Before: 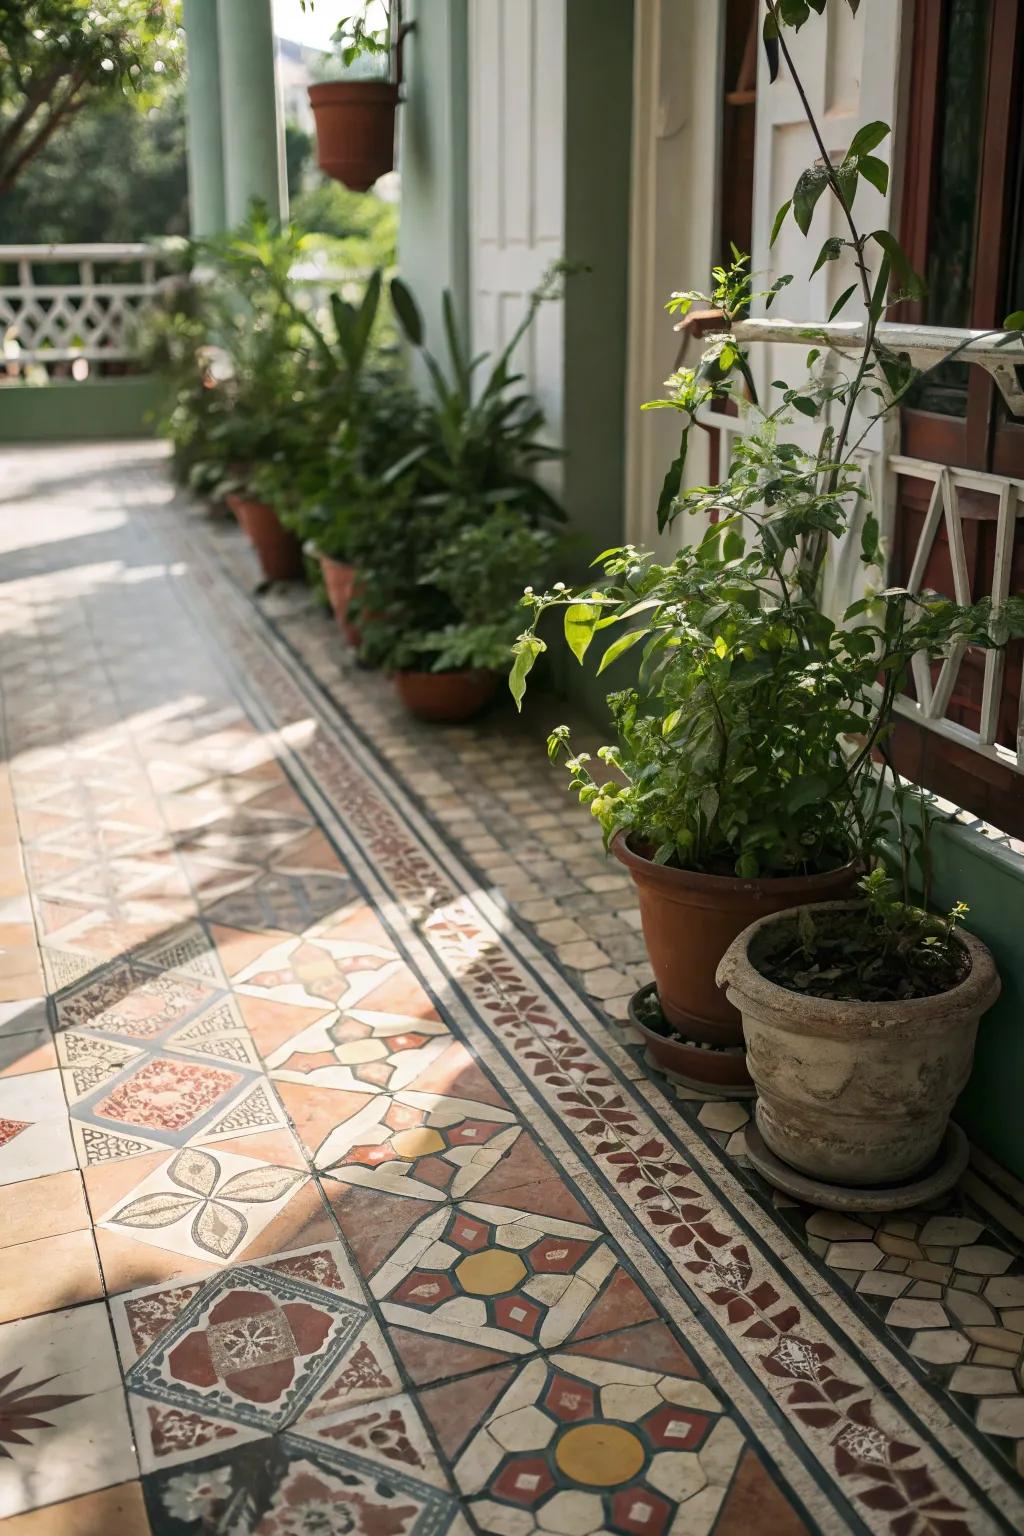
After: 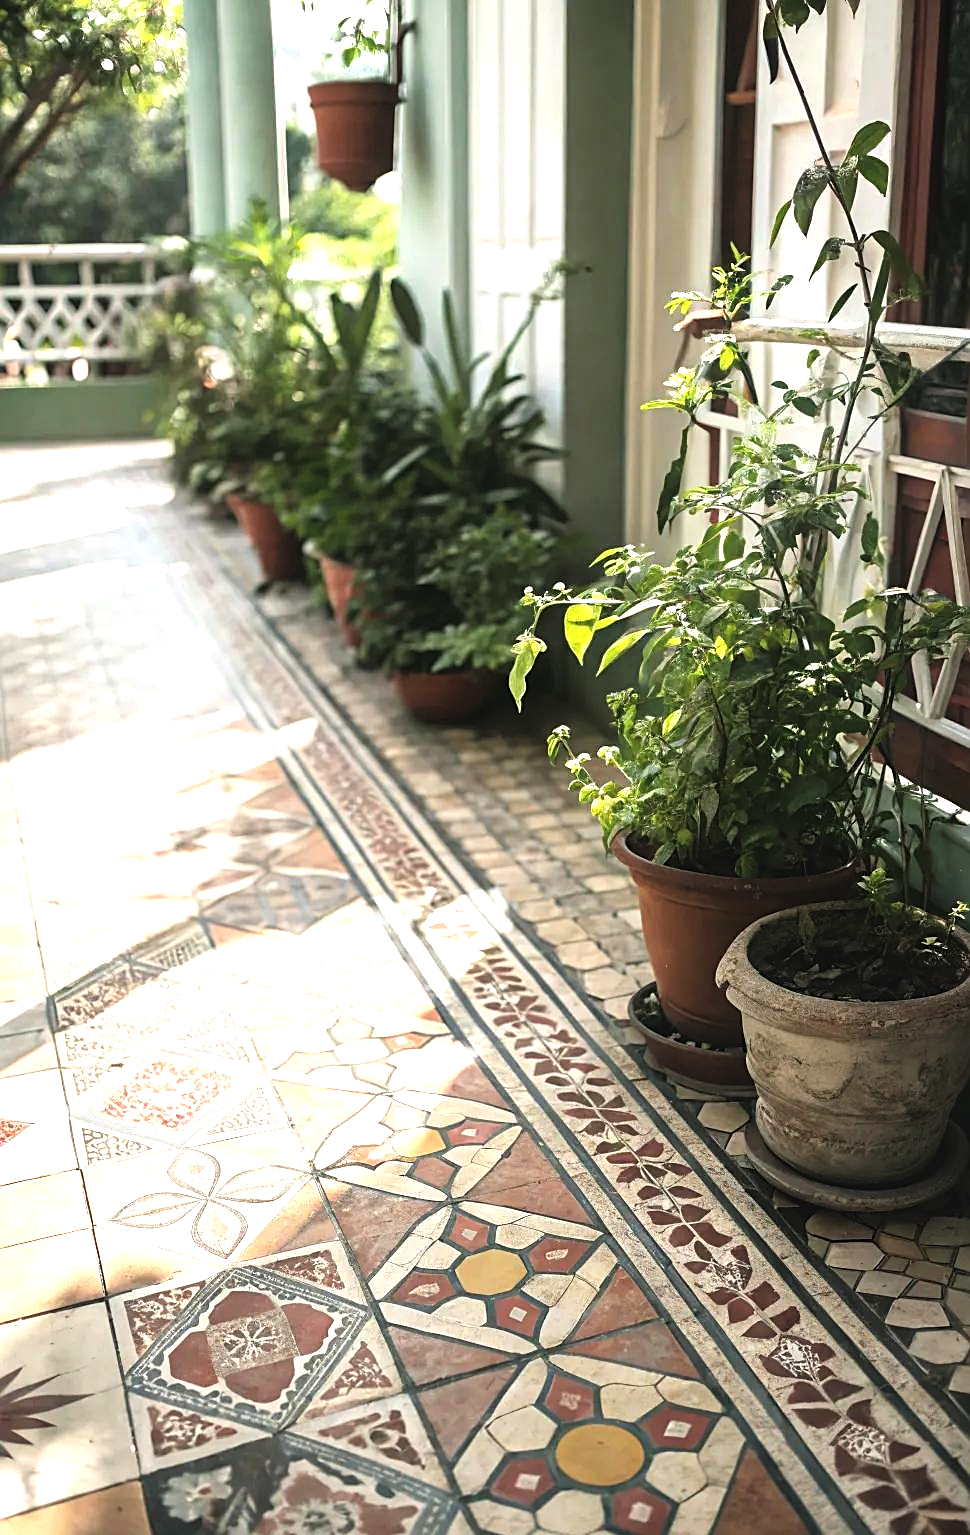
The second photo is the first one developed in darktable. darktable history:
exposure: black level correction -0.008, exposure 0.067 EV, compensate exposure bias true, compensate highlight preservation false
crop and rotate: left 0%, right 5.259%
tone equalizer: -8 EV -1.06 EV, -7 EV -1.02 EV, -6 EV -0.839 EV, -5 EV -0.554 EV, -3 EV 0.583 EV, -2 EV 0.858 EV, -1 EV 0.985 EV, +0 EV 1.06 EV
sharpen: on, module defaults
